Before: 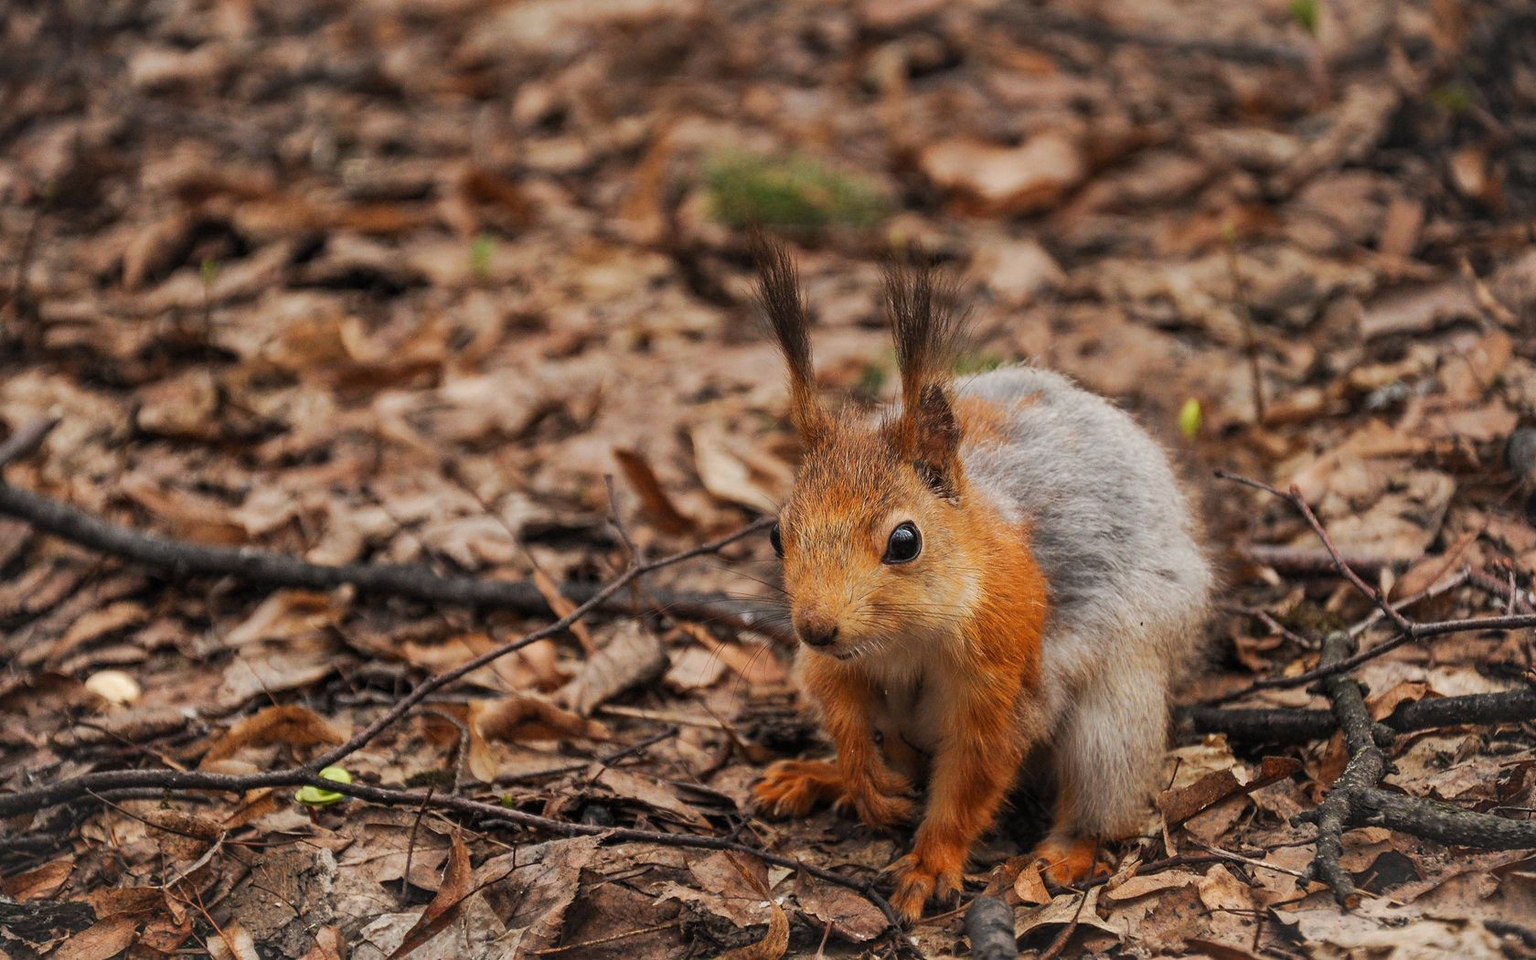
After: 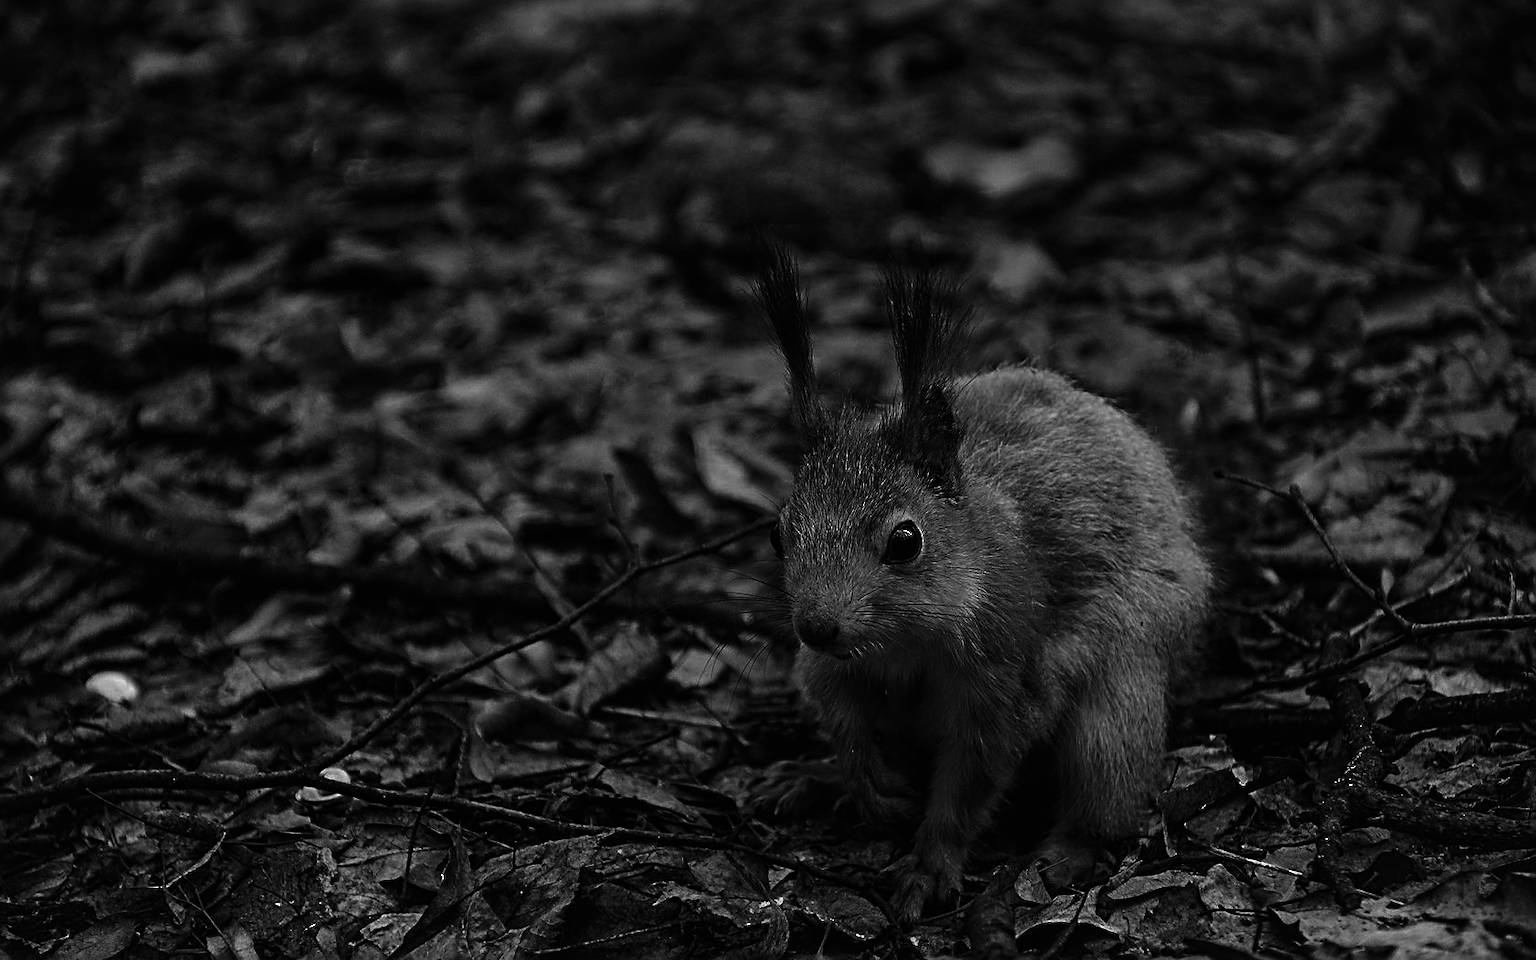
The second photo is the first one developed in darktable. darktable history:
contrast brightness saturation: contrast 0.02, brightness -0.994, saturation -0.999
sharpen: radius 2.717, amount 0.676
exposure: black level correction -0.022, exposure -0.039 EV, compensate highlight preservation false
